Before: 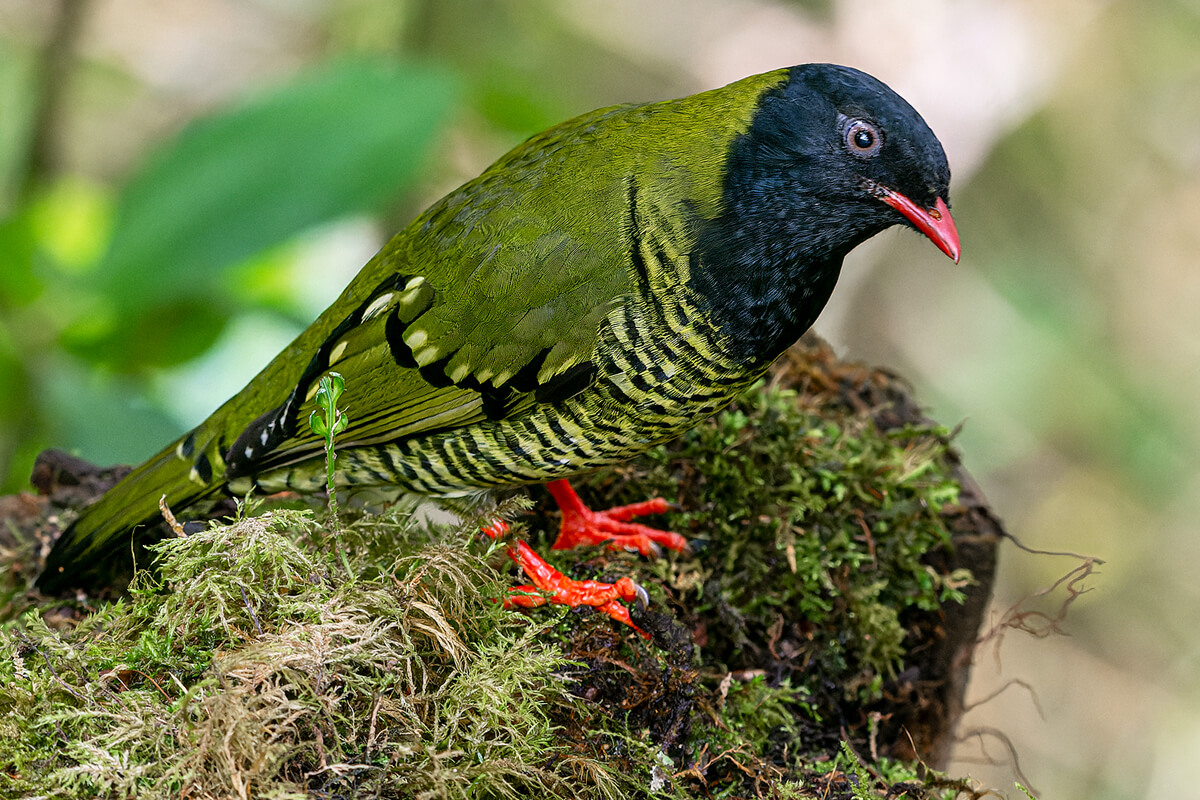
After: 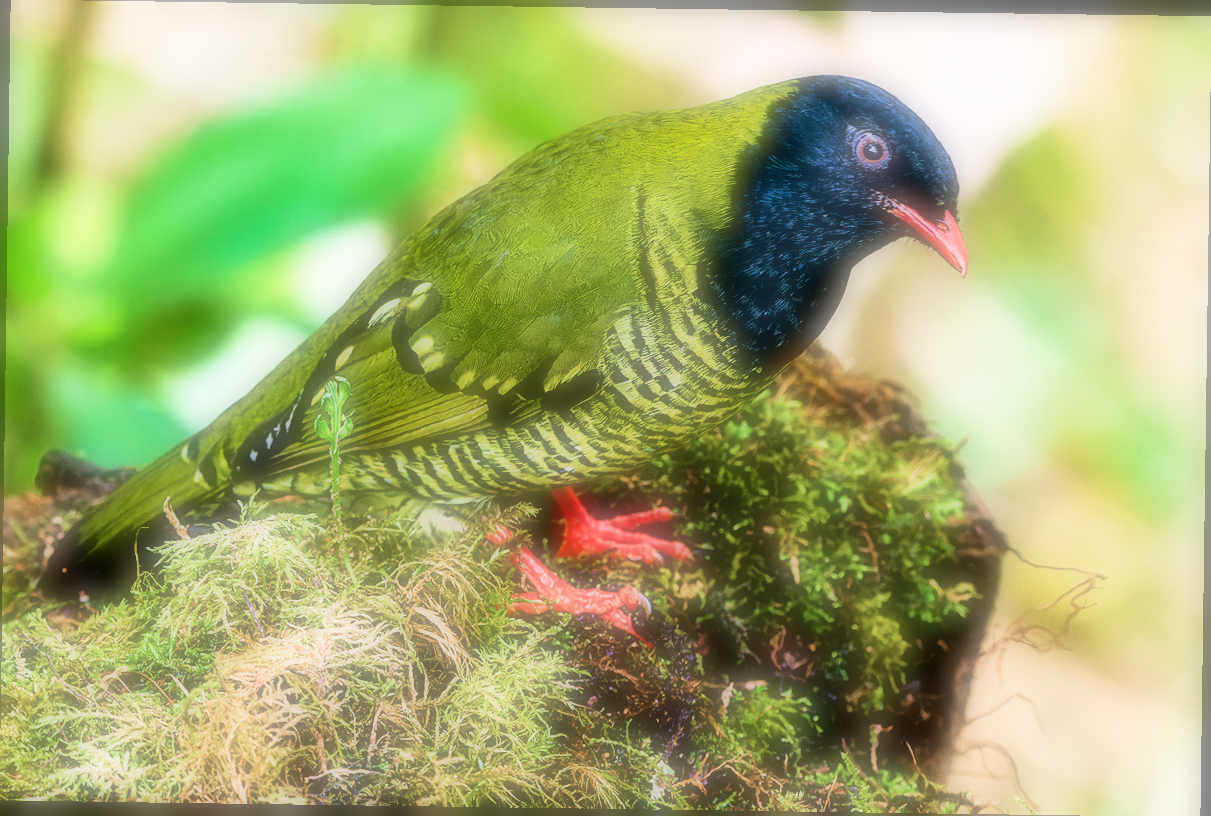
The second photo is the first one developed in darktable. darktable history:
soften: on, module defaults
rotate and perspective: rotation 0.8°, automatic cropping off
exposure: exposure 1 EV, compensate highlight preservation false
filmic rgb: black relative exposure -5 EV, hardness 2.88, contrast 1.4, highlights saturation mix -30%
velvia: strength 75%
